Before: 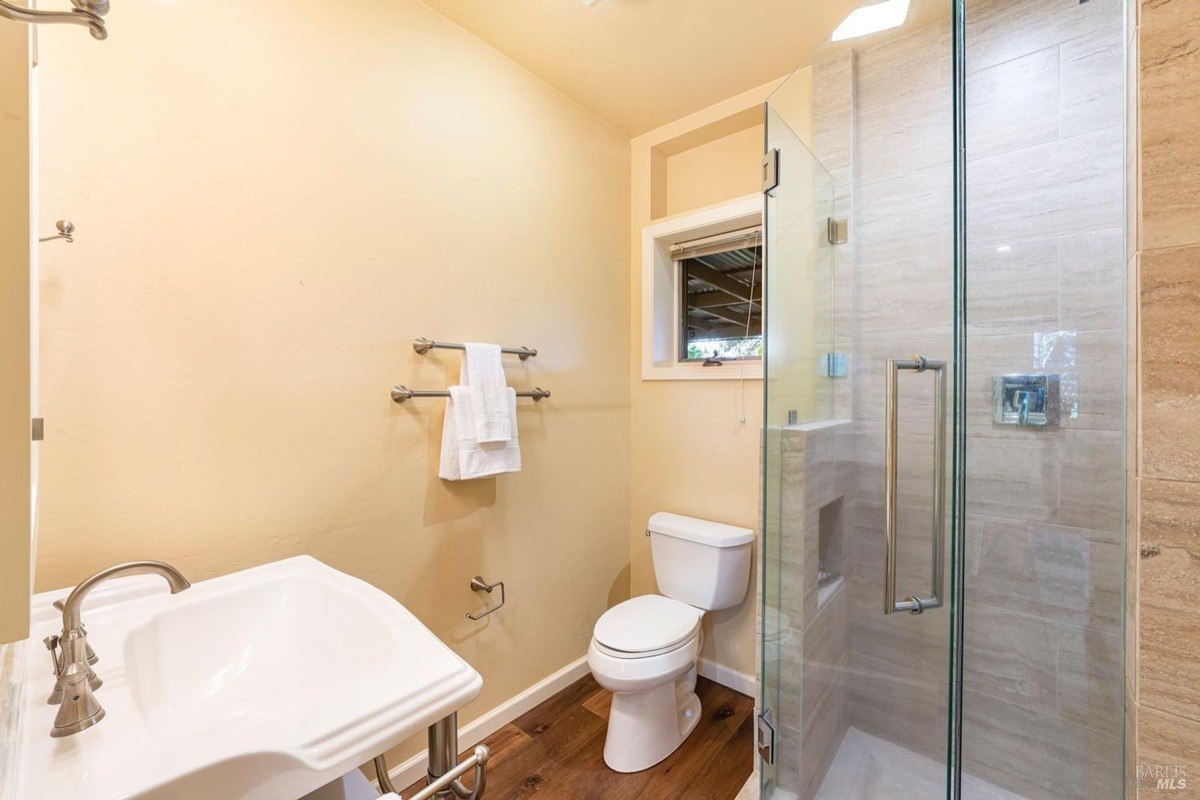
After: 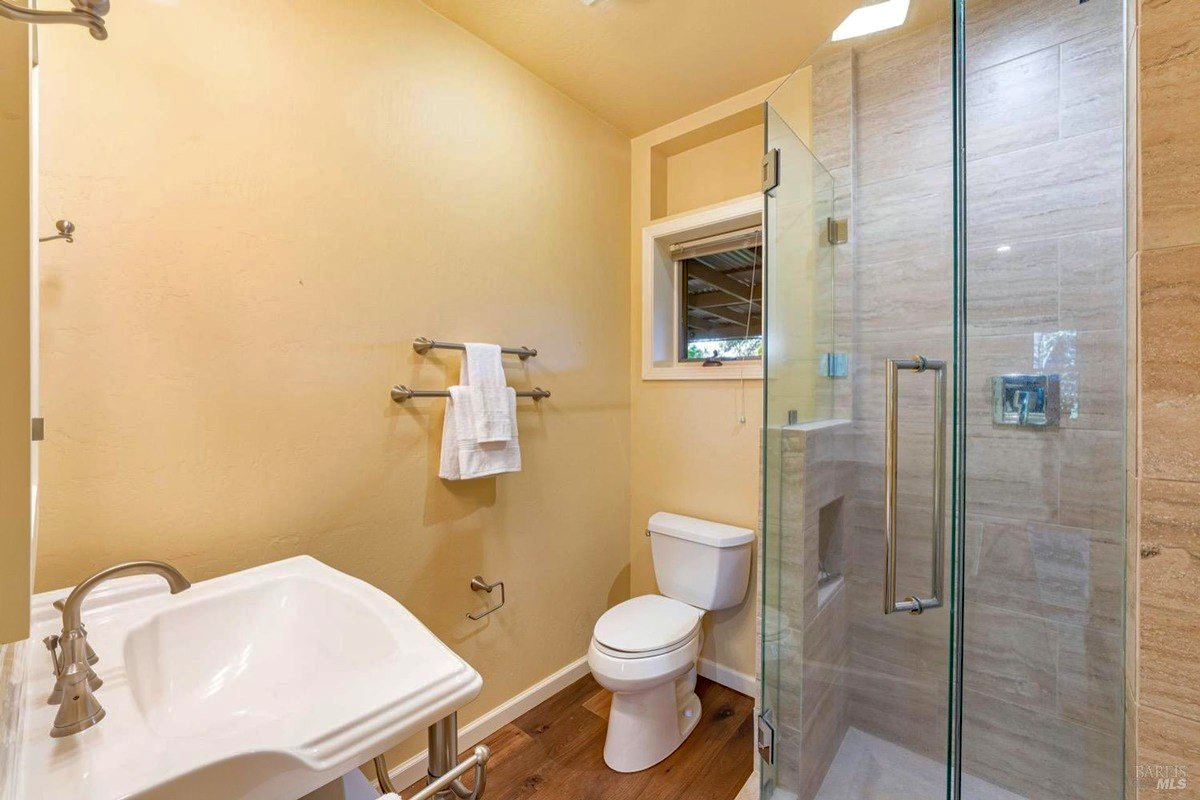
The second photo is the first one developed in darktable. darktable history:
haze removal: strength 0.277, distance 0.247, compatibility mode true, adaptive false
shadows and highlights: on, module defaults
